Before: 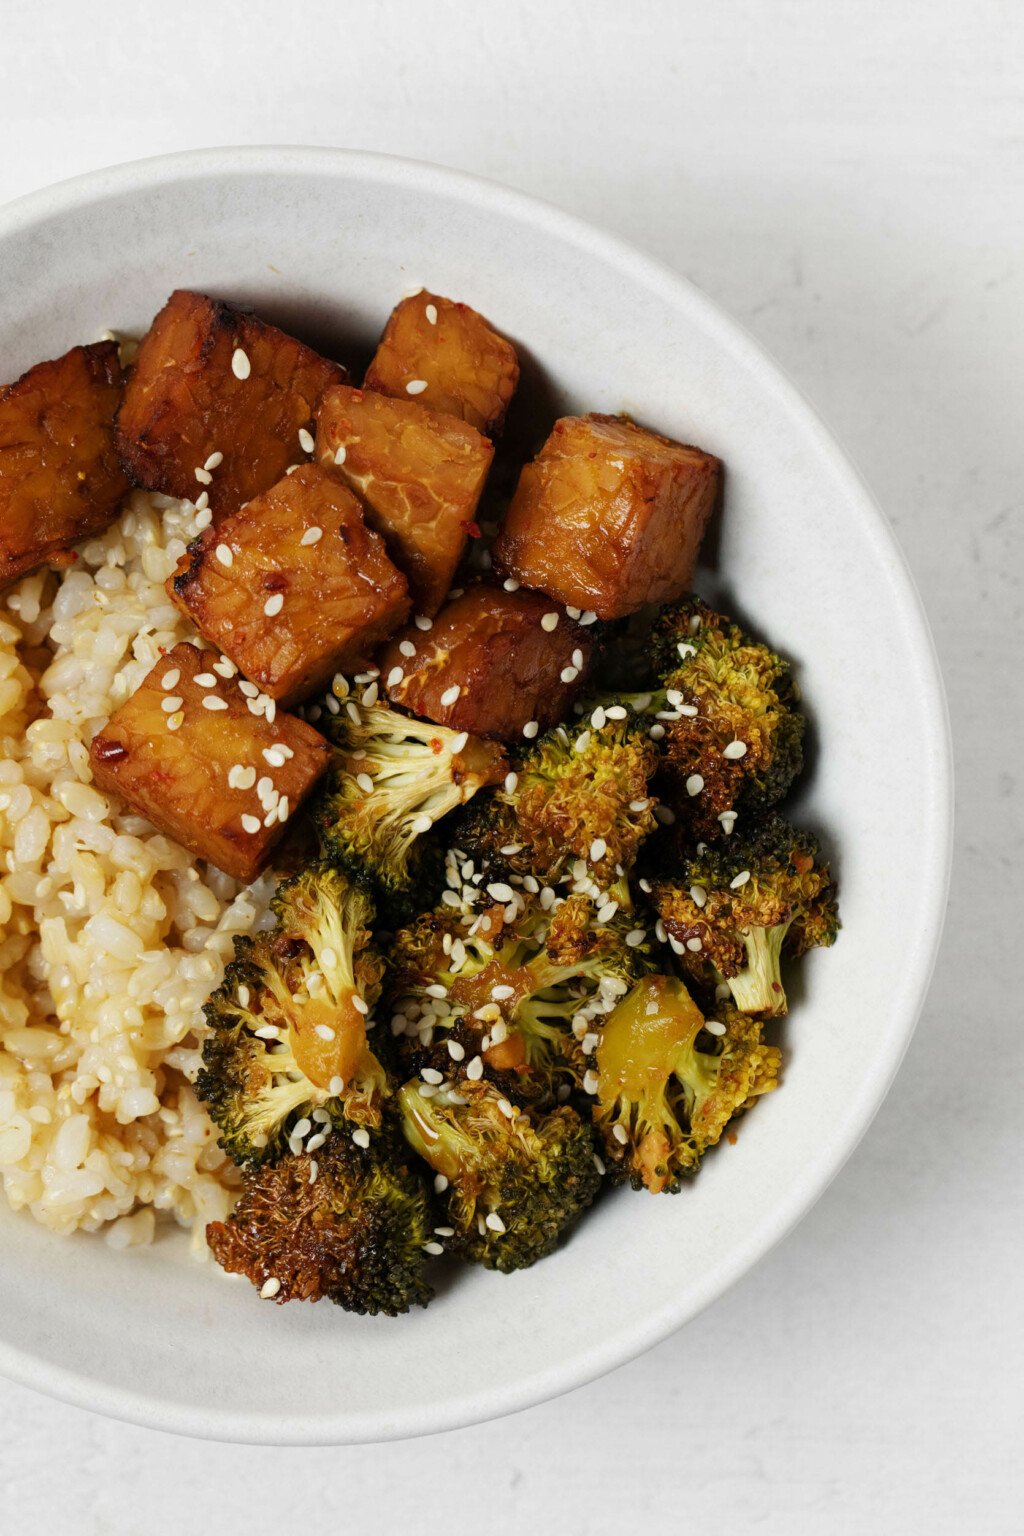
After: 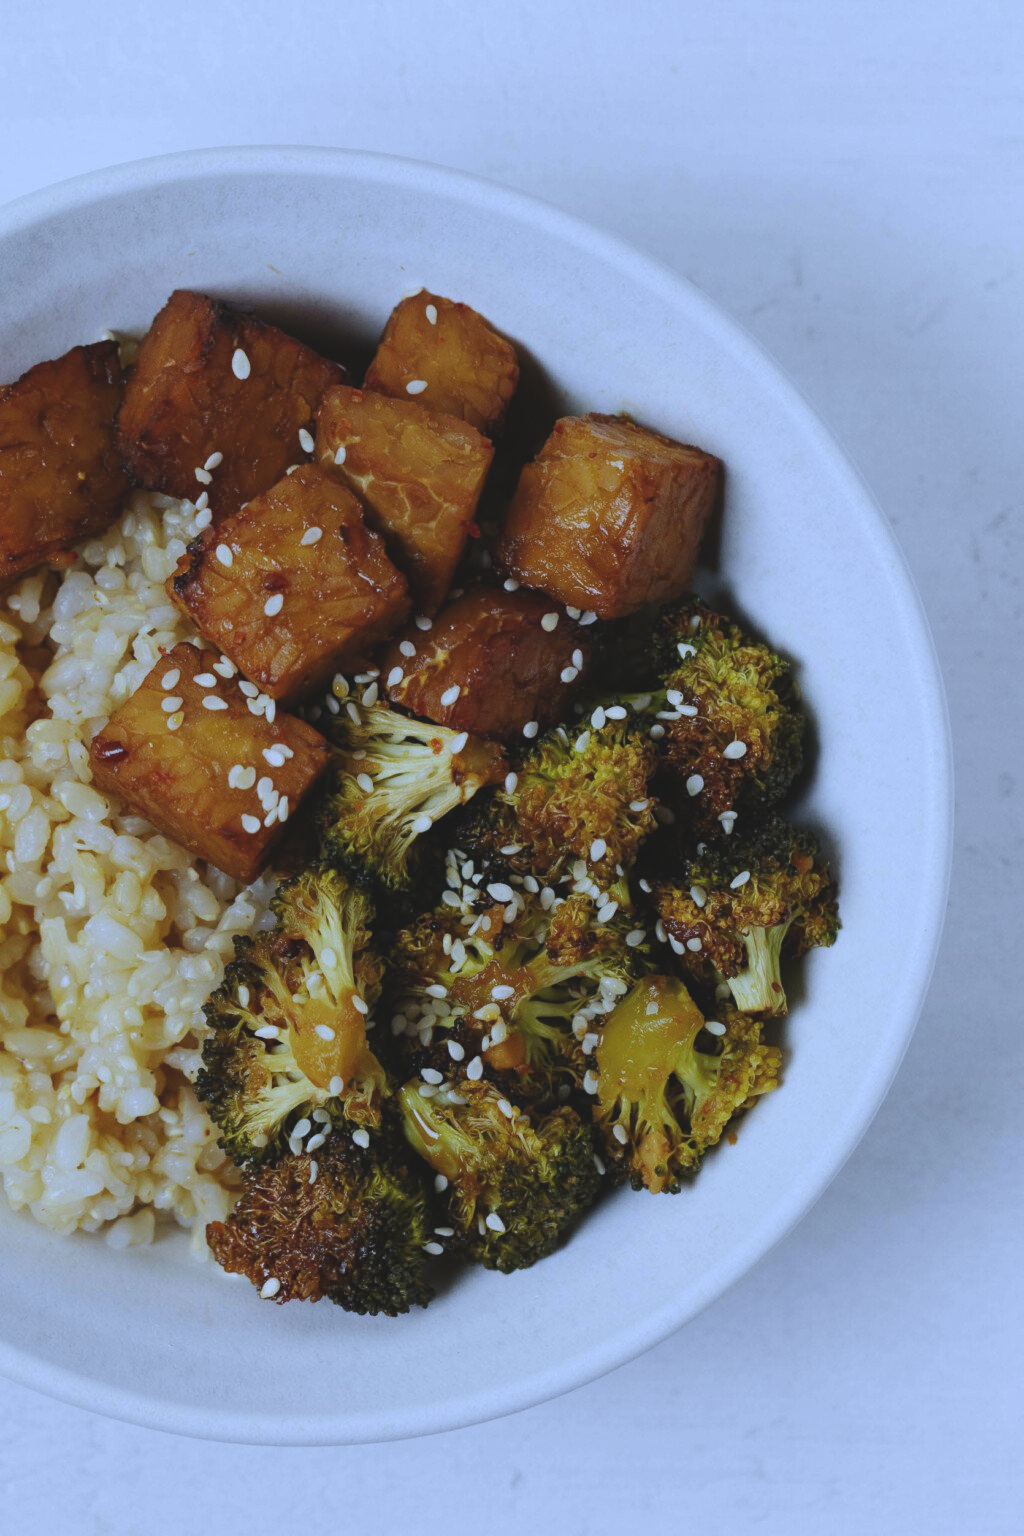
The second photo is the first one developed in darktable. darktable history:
white balance: red 0.871, blue 1.249
exposure: black level correction -0.015, exposure -0.5 EV, compensate highlight preservation false
